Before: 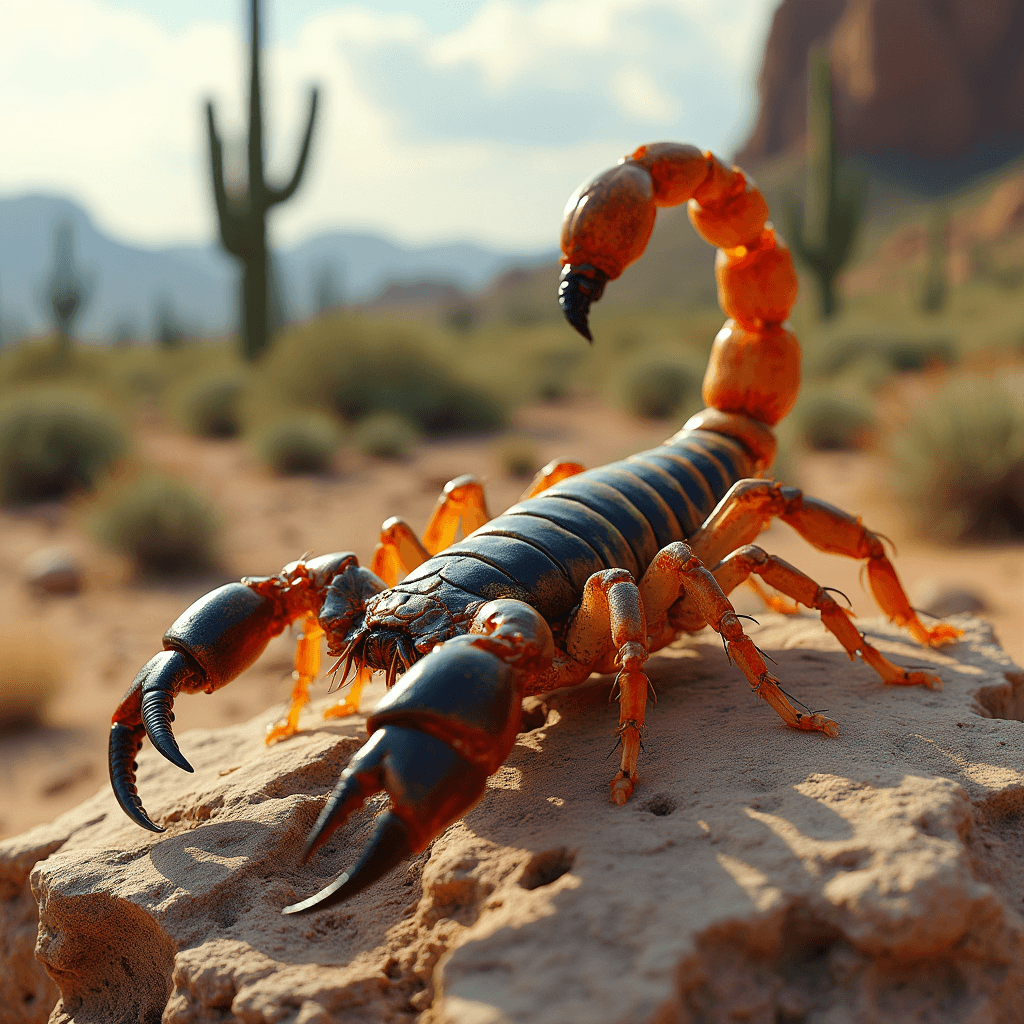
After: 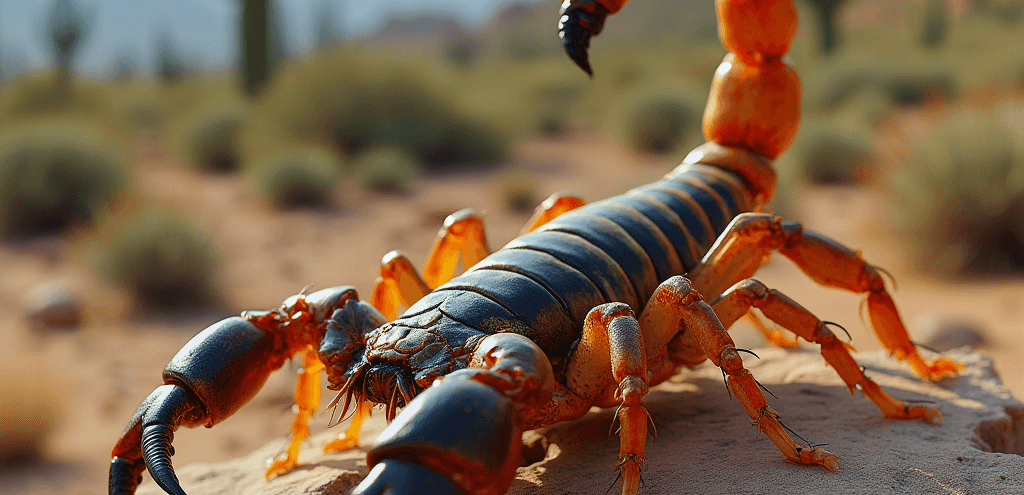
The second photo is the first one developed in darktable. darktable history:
crop and rotate: top 26.056%, bottom 25.543%
white balance: red 0.976, blue 1.04
tone equalizer: -8 EV -0.002 EV, -7 EV 0.005 EV, -6 EV -0.009 EV, -5 EV 0.011 EV, -4 EV -0.012 EV, -3 EV 0.007 EV, -2 EV -0.062 EV, -1 EV -0.293 EV, +0 EV -0.582 EV, smoothing diameter 2%, edges refinement/feathering 20, mask exposure compensation -1.57 EV, filter diffusion 5
